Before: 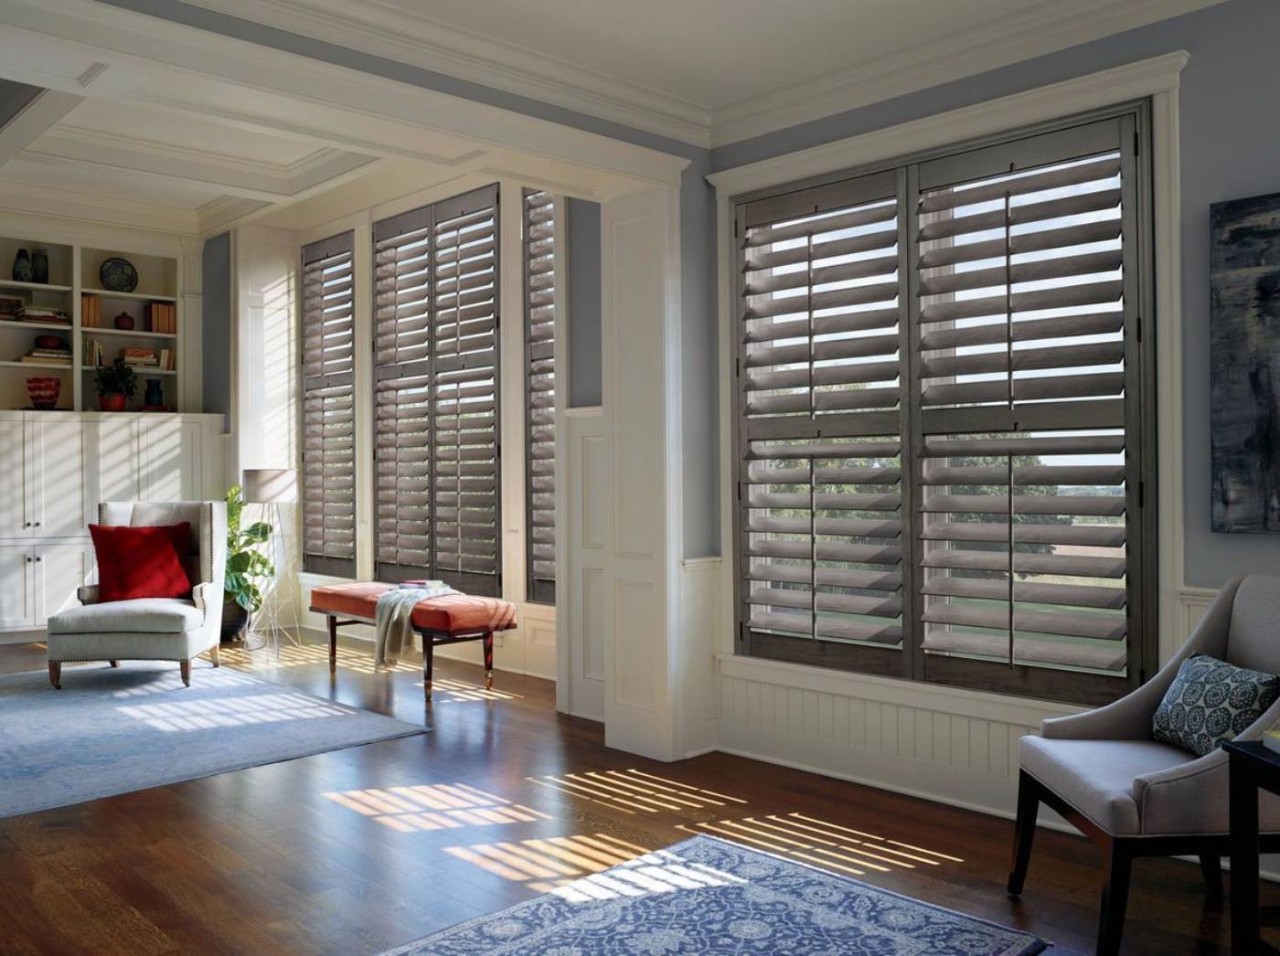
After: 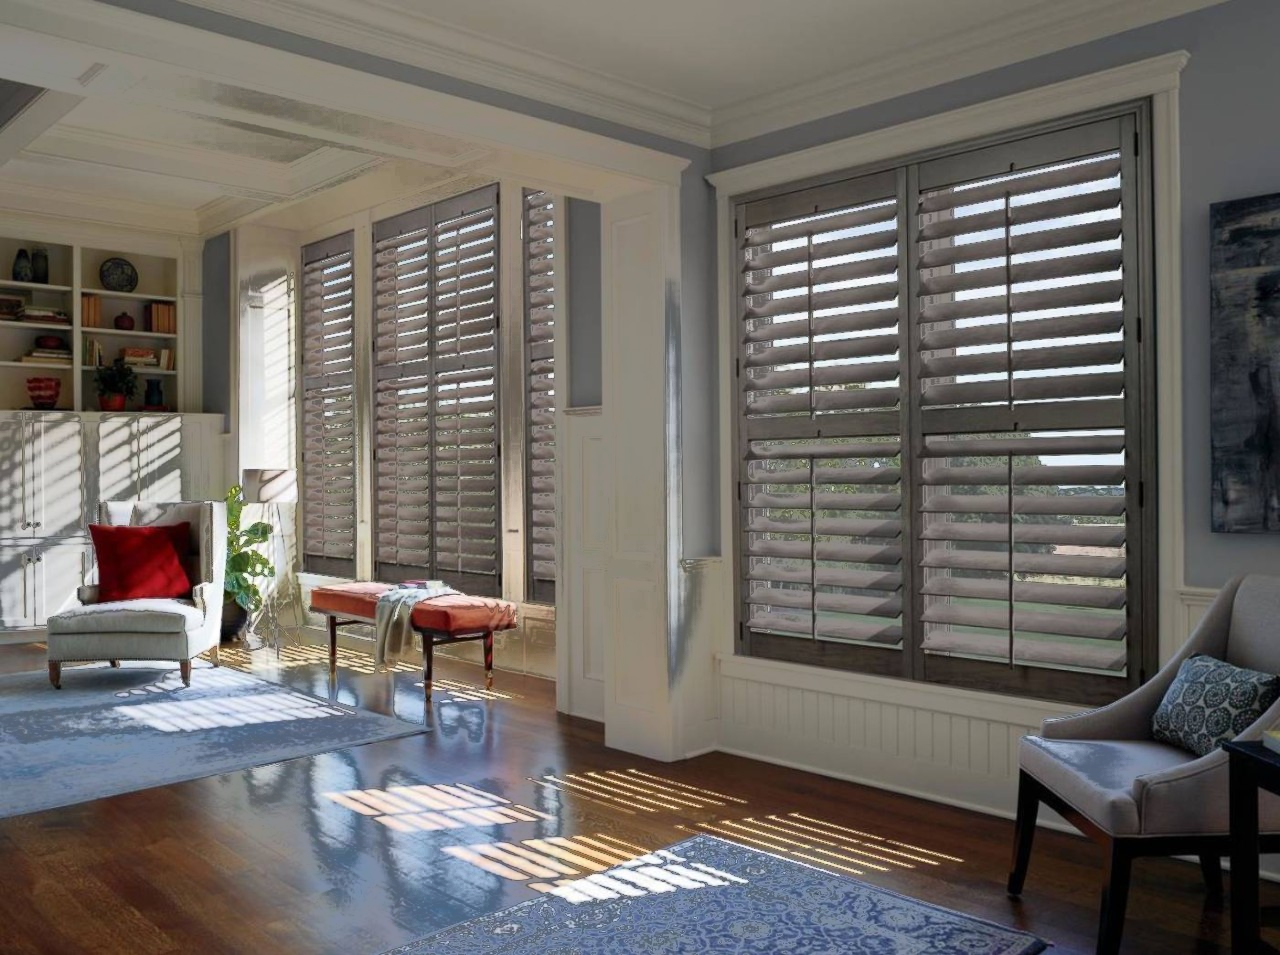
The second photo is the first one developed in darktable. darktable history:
fill light: exposure -0.73 EV, center 0.69, width 2.2
crop: bottom 0.071%
